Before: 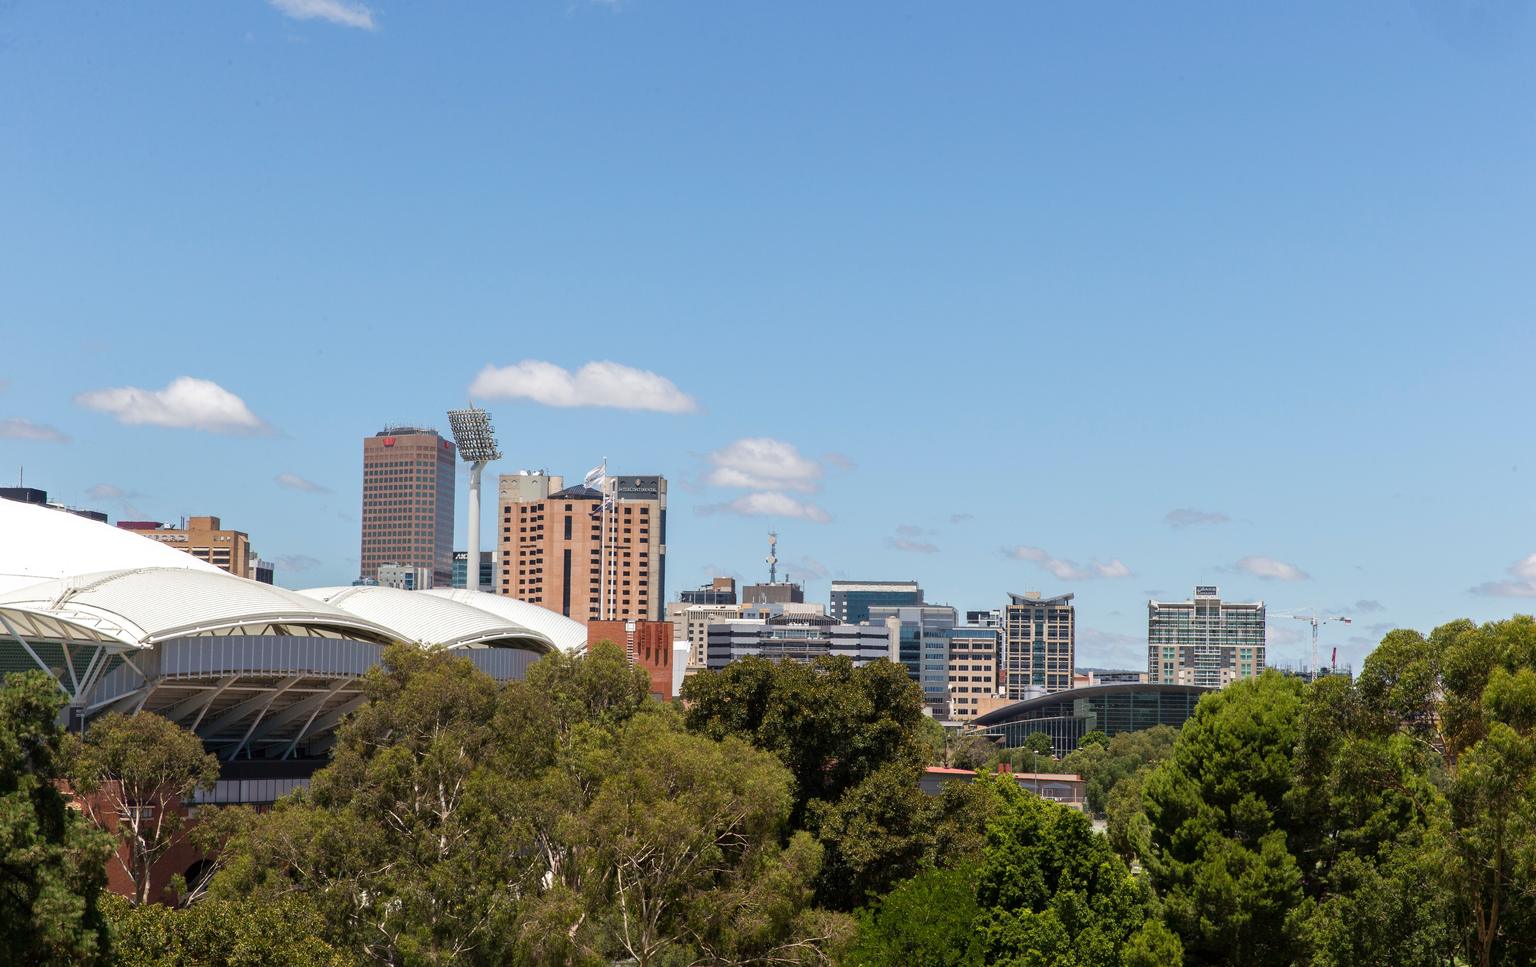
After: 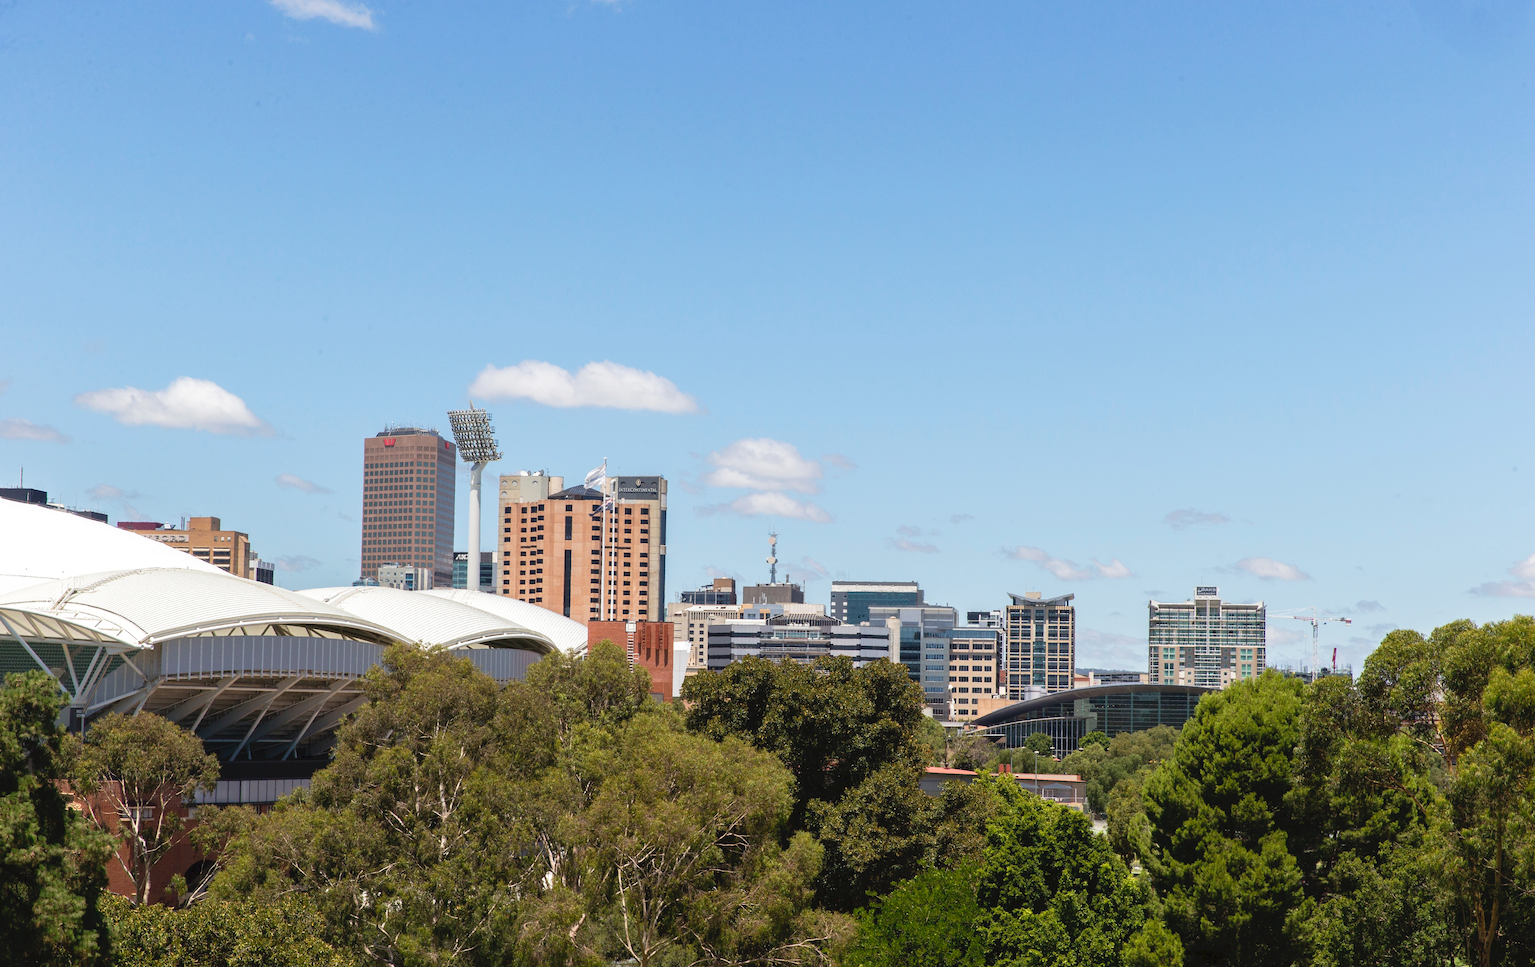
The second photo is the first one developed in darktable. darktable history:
tone curve: curves: ch0 [(0, 0) (0.003, 0.049) (0.011, 0.051) (0.025, 0.055) (0.044, 0.065) (0.069, 0.081) (0.1, 0.11) (0.136, 0.15) (0.177, 0.195) (0.224, 0.242) (0.277, 0.308) (0.335, 0.375) (0.399, 0.436) (0.468, 0.5) (0.543, 0.574) (0.623, 0.665) (0.709, 0.761) (0.801, 0.851) (0.898, 0.933) (1, 1)], preserve colors none
